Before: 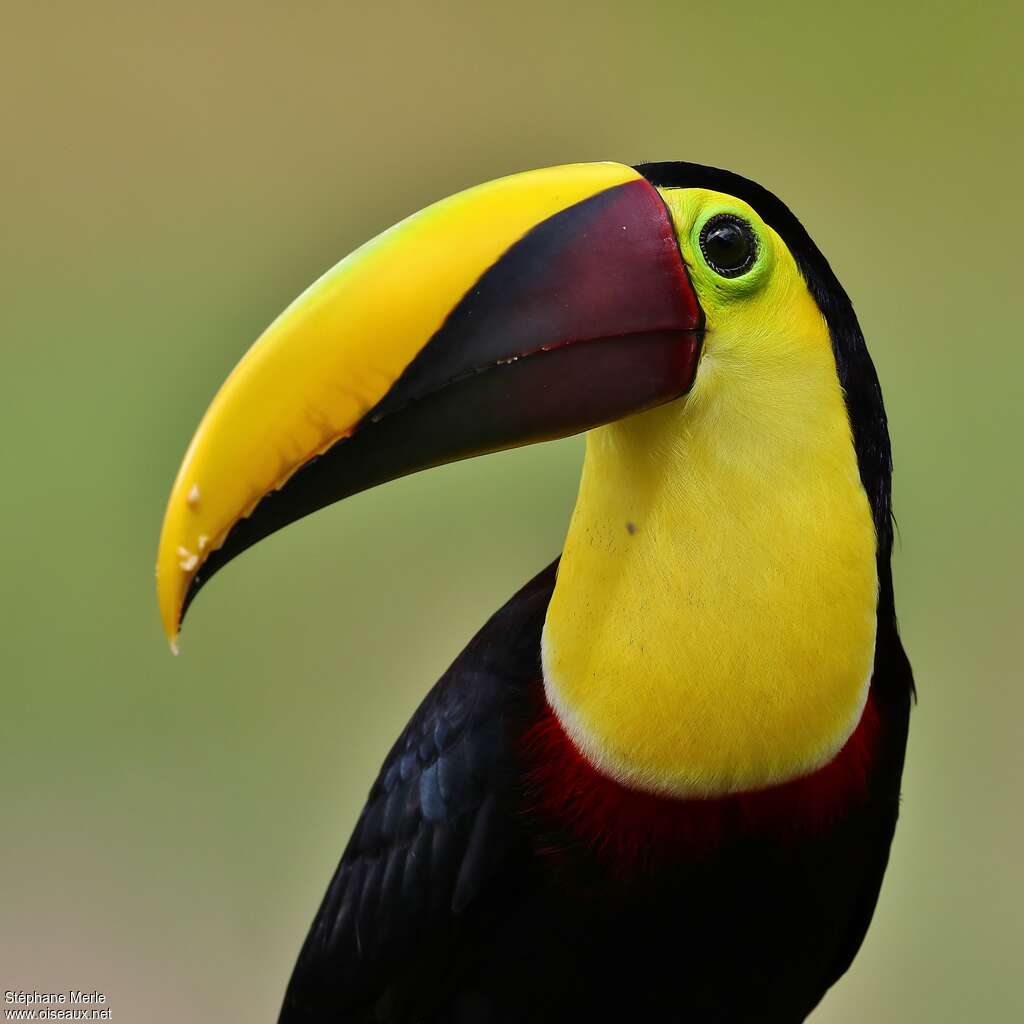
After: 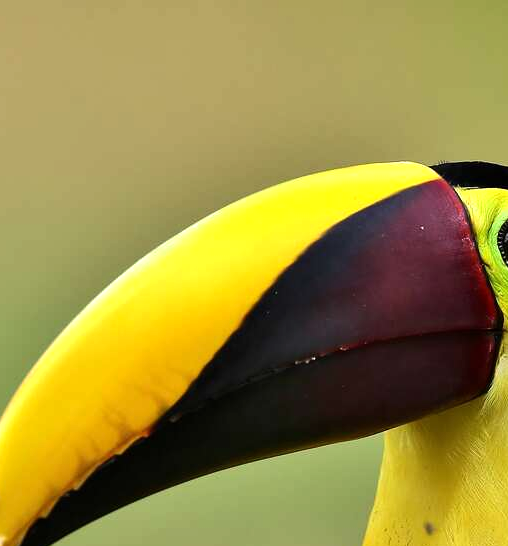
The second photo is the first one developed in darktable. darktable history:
crop: left 19.741%, right 30.588%, bottom 46.605%
exposure: black level correction 0.001, exposure 0.141 EV, compensate highlight preservation false
tone equalizer: -8 EV -0.434 EV, -7 EV -0.377 EV, -6 EV -0.367 EV, -5 EV -0.2 EV, -3 EV 0.235 EV, -2 EV 0.322 EV, -1 EV 0.395 EV, +0 EV 0.427 EV, edges refinement/feathering 500, mask exposure compensation -1.57 EV, preserve details no
